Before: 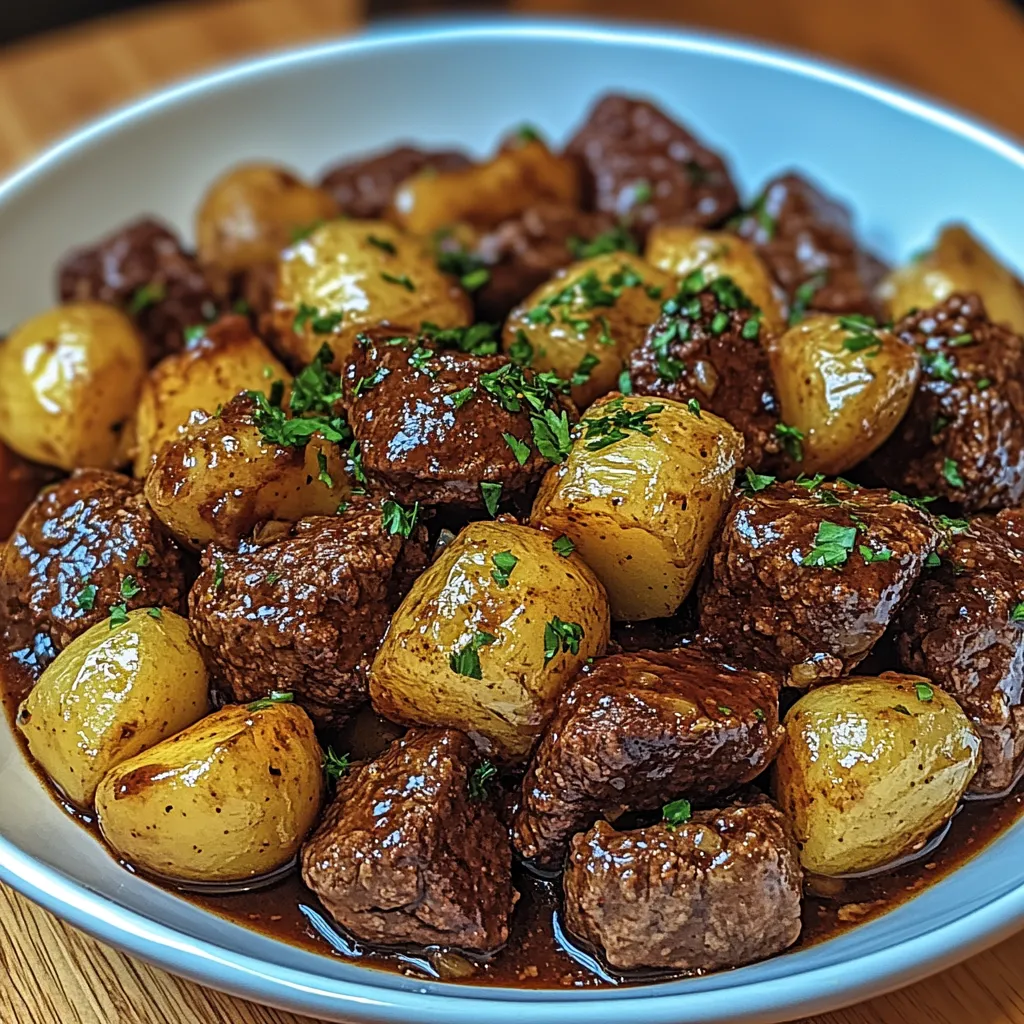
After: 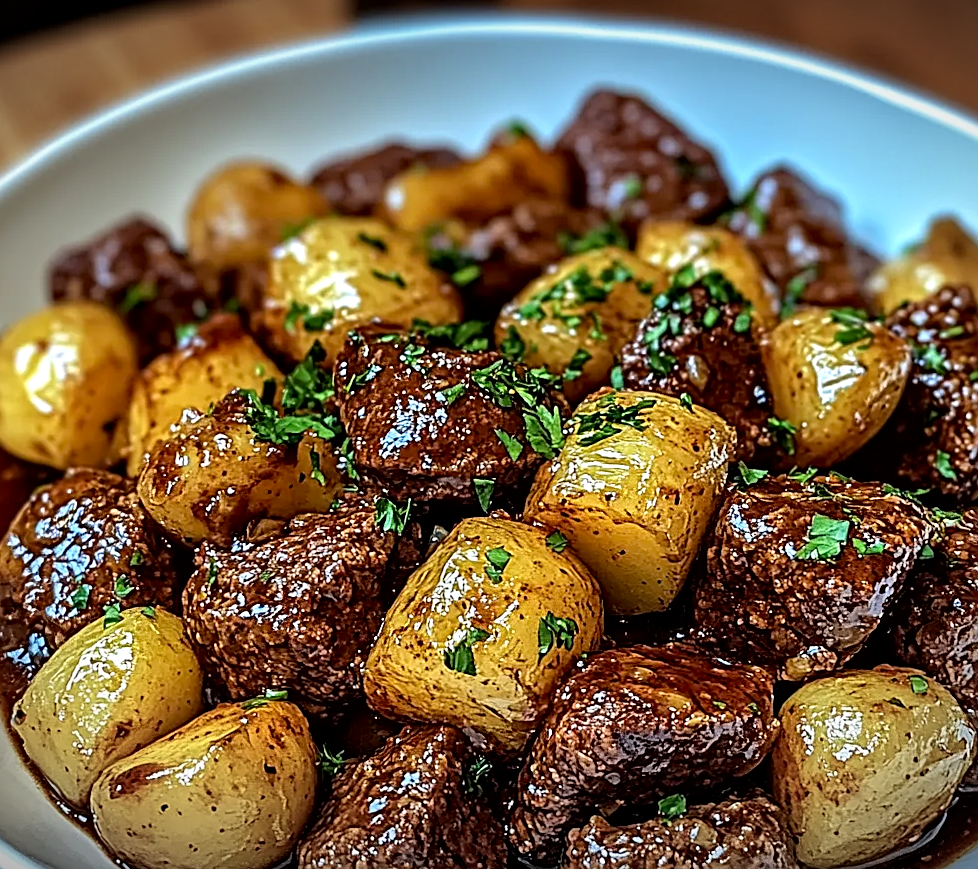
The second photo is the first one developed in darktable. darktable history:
tone equalizer: -8 EV -0.394 EV, -7 EV -0.402 EV, -6 EV -0.341 EV, -5 EV -0.227 EV, -3 EV 0.204 EV, -2 EV 0.332 EV, -1 EV 0.367 EV, +0 EV 0.398 EV, mask exposure compensation -0.502 EV
sharpen: on, module defaults
exposure: black level correction 0.009, compensate highlight preservation false
crop and rotate: angle 0.481°, left 0.321%, right 3.31%, bottom 14.357%
contrast brightness saturation: contrast 0.076, saturation 0.017
vignetting: fall-off start 97.79%, fall-off radius 99.47%, brightness -0.864, width/height ratio 1.366
shadows and highlights: shadows 51.73, highlights -28.51, soften with gaussian
color correction: highlights b* 0.054
